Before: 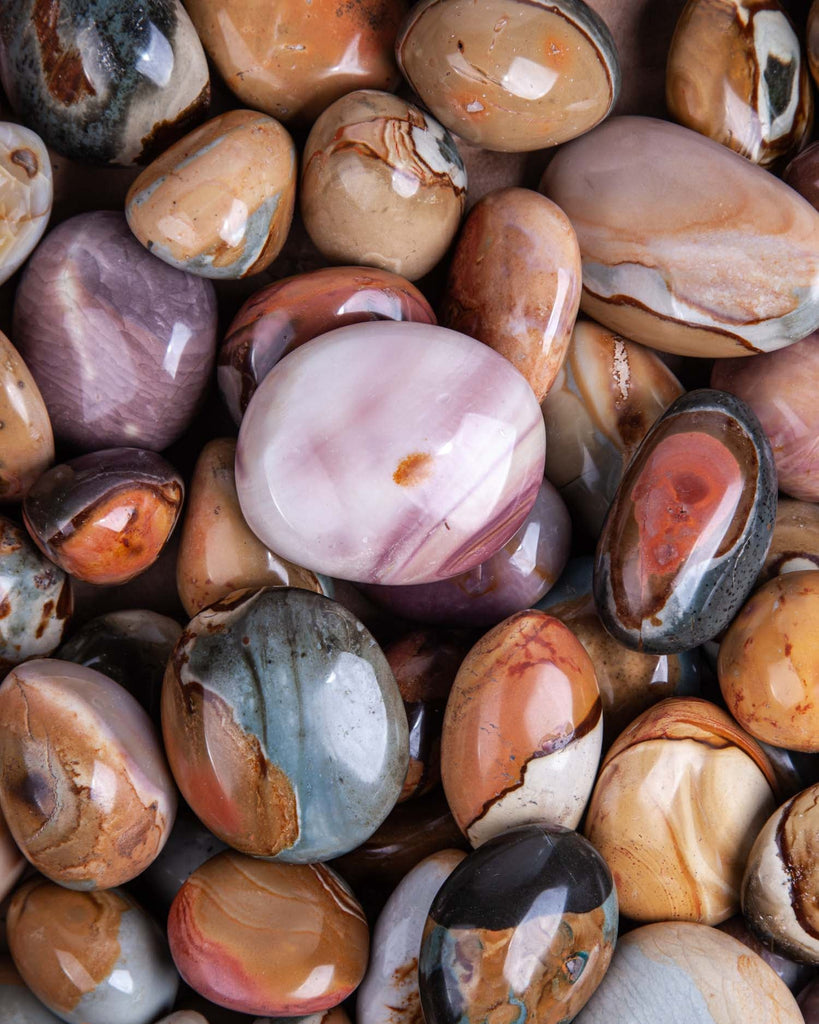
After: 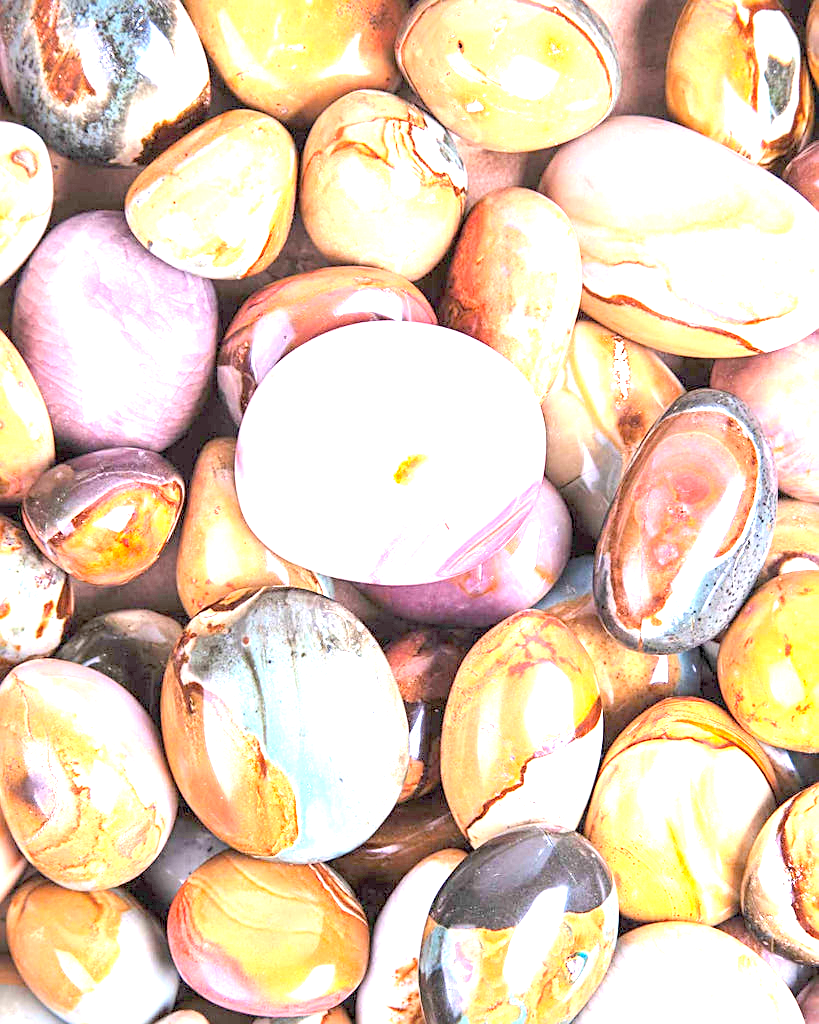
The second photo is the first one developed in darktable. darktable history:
sharpen: on, module defaults
exposure: exposure 3 EV, compensate highlight preservation false
contrast brightness saturation: contrast 0.1, brightness 0.3, saturation 0.14
